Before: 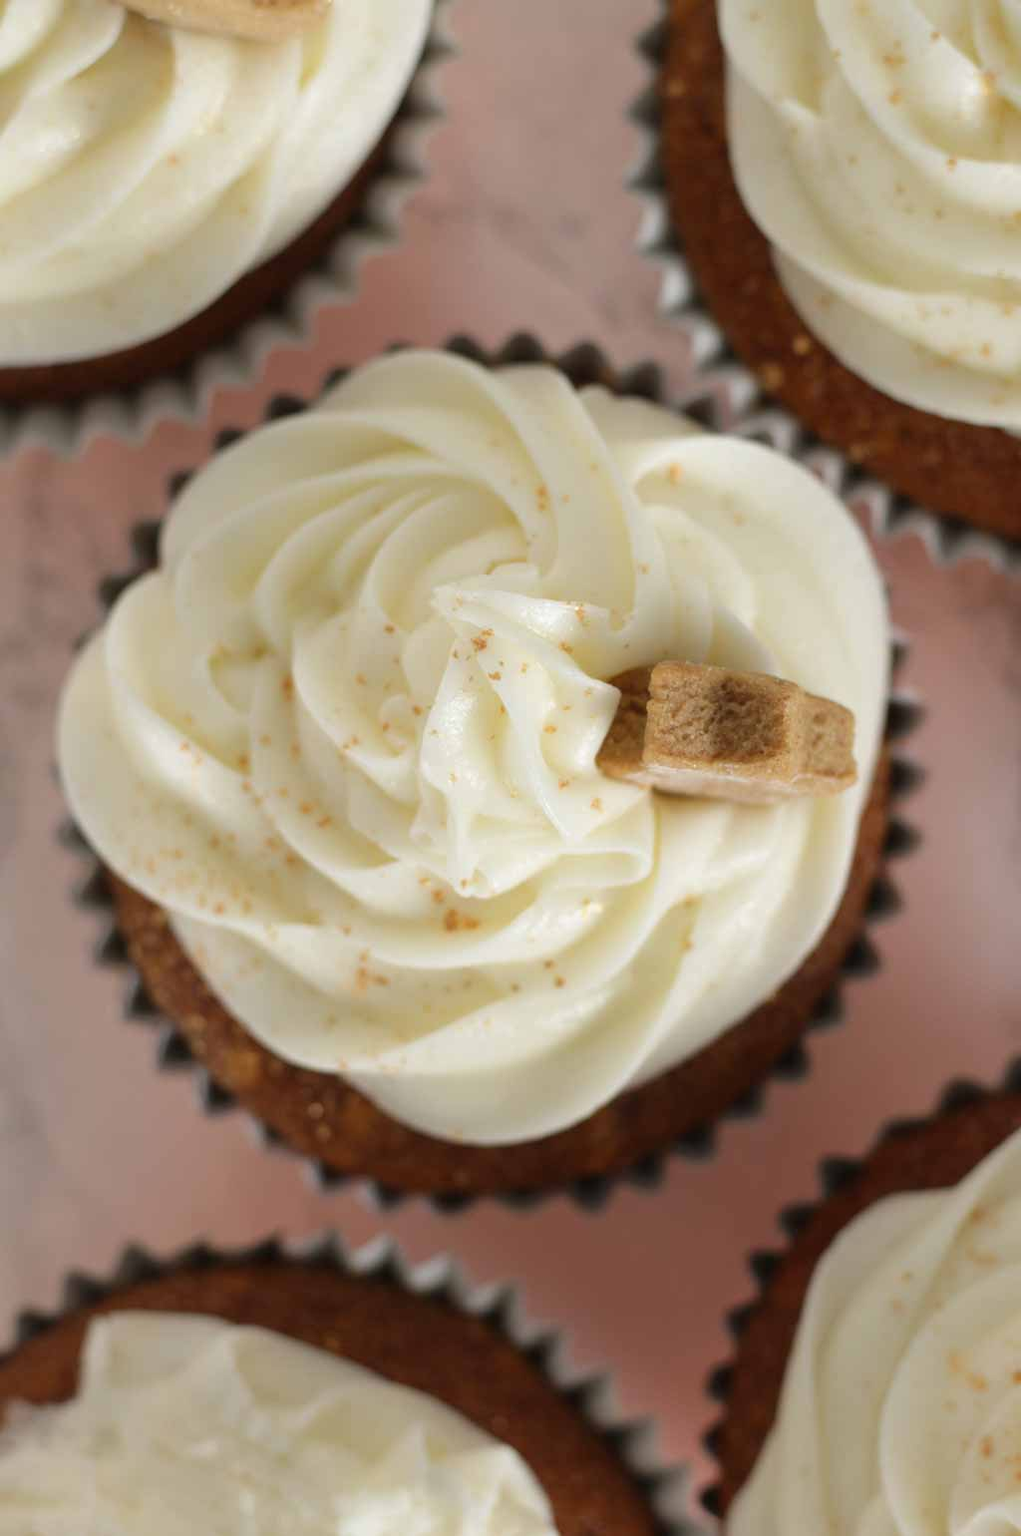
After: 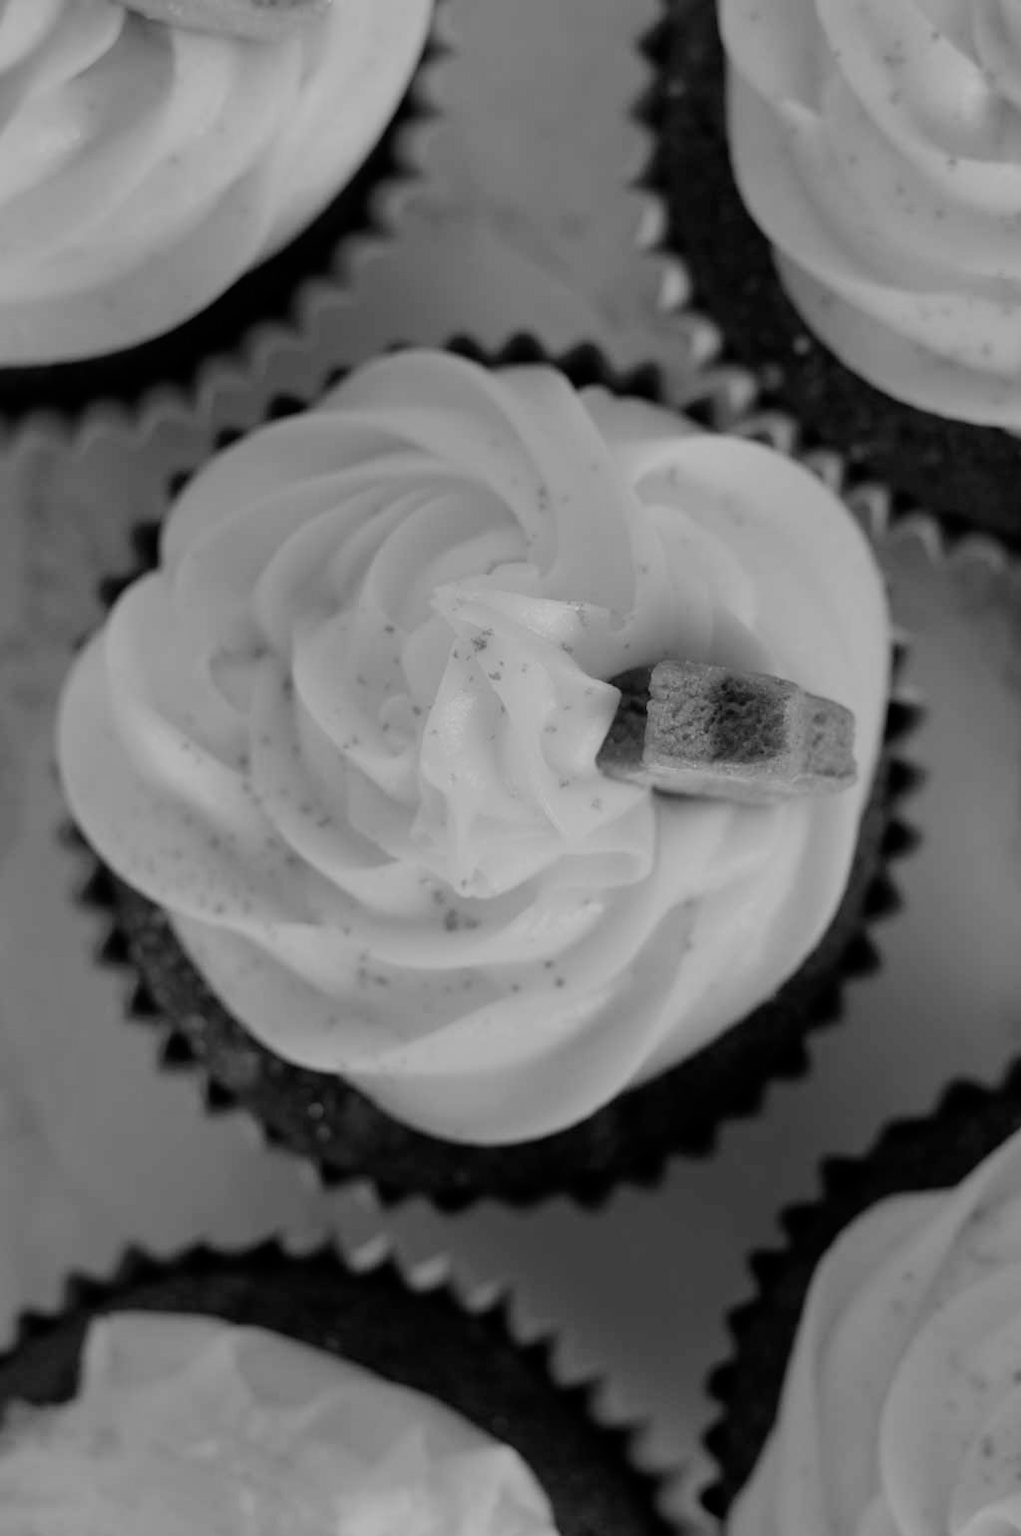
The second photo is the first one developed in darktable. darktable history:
monochrome: on, module defaults
filmic rgb: middle gray luminance 29%, black relative exposure -10.3 EV, white relative exposure 5.5 EV, threshold 6 EV, target black luminance 0%, hardness 3.95, latitude 2.04%, contrast 1.132, highlights saturation mix 5%, shadows ↔ highlights balance 15.11%, preserve chrominance no, color science v3 (2019), use custom middle-gray values true, iterations of high-quality reconstruction 0, enable highlight reconstruction true
